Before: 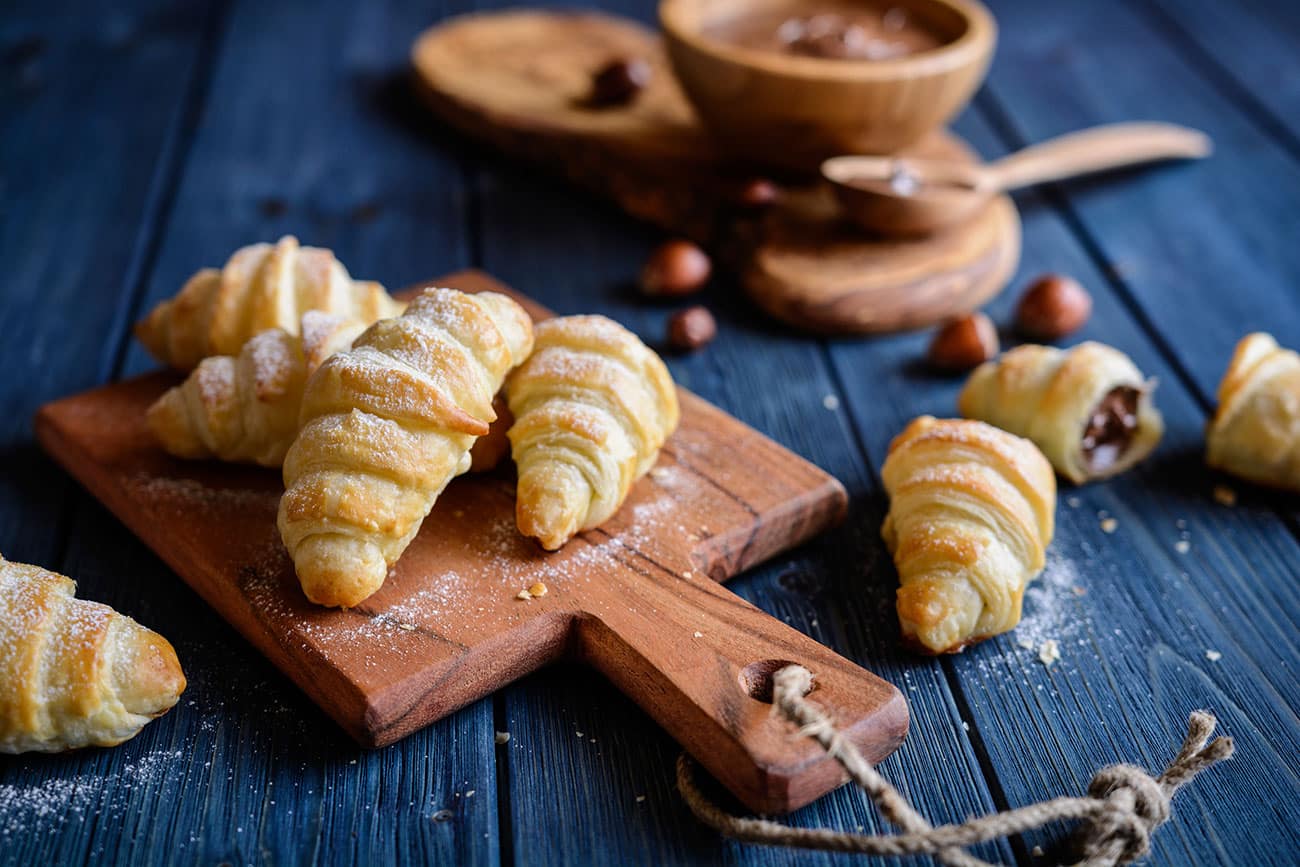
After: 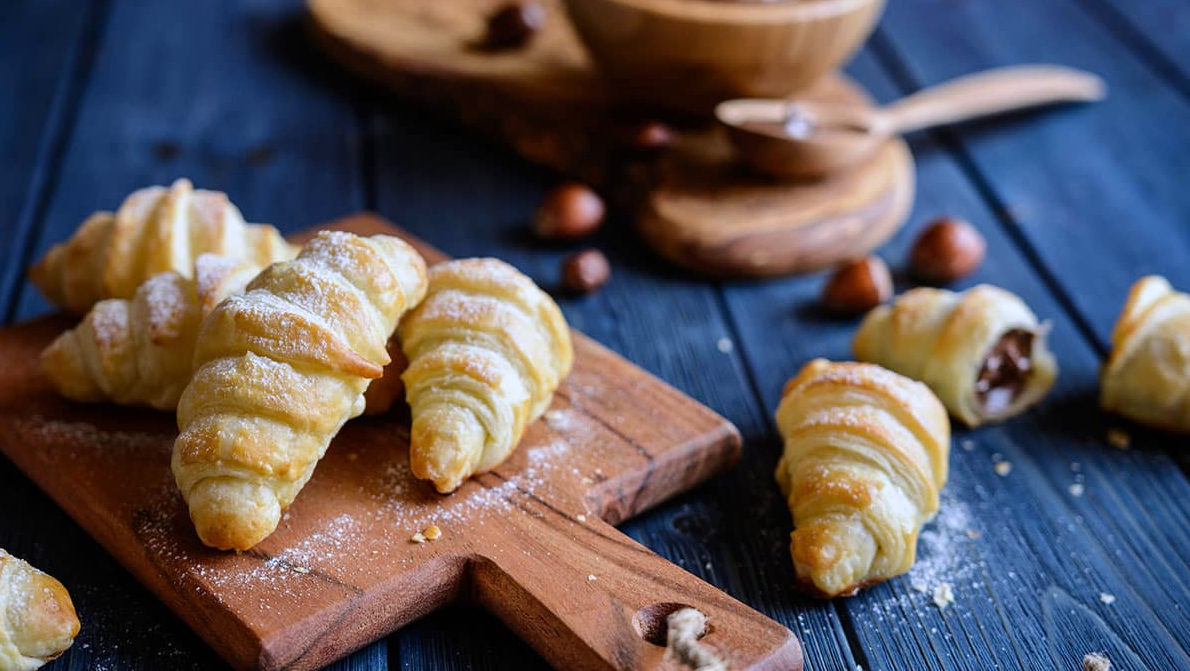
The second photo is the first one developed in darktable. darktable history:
crop: left 8.155%, top 6.611%, bottom 15.385%
white balance: red 0.954, blue 1.079
